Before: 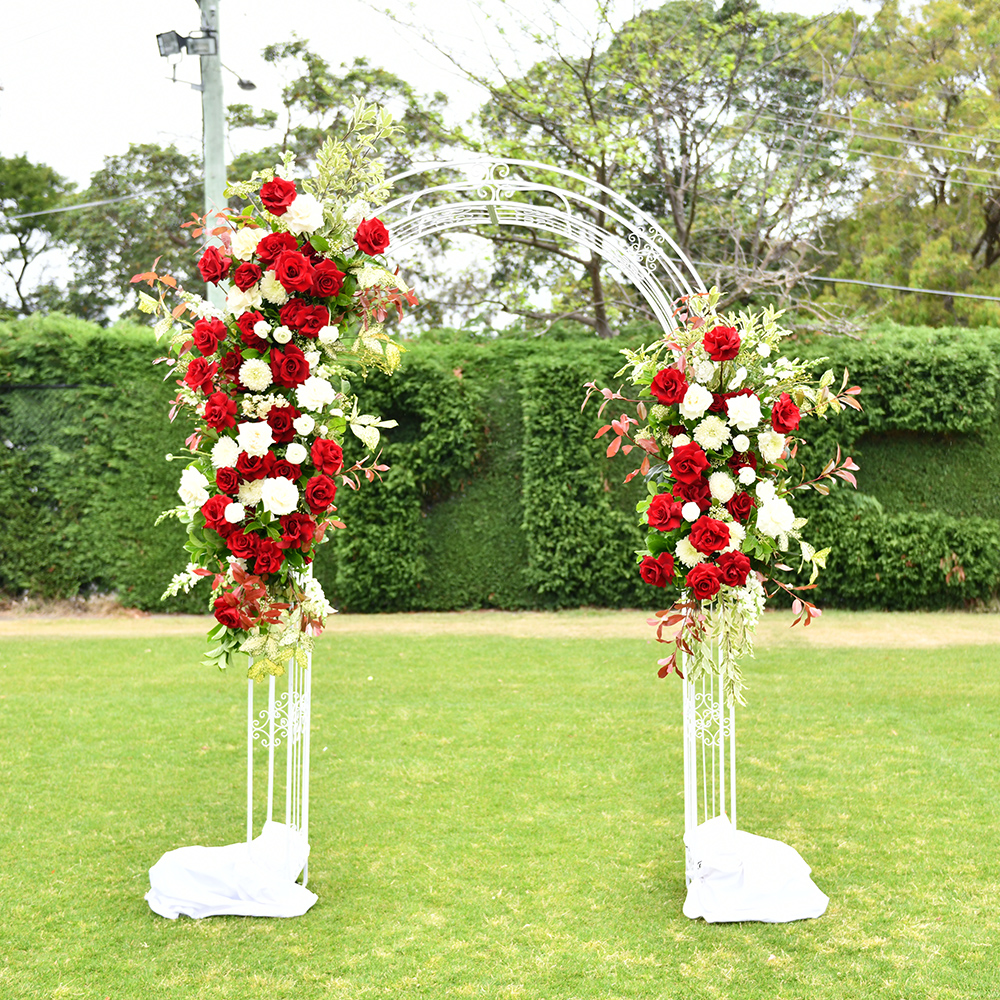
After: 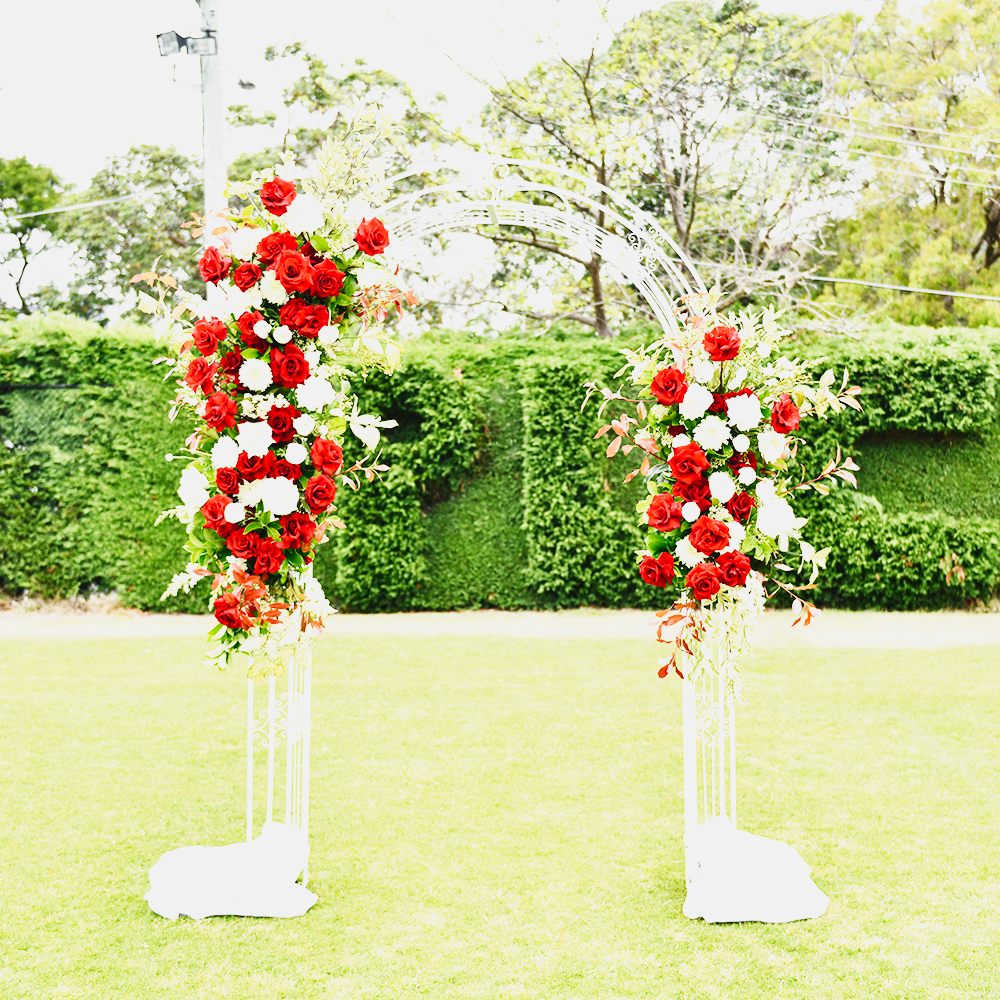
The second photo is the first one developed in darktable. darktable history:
base curve: curves: ch0 [(0, 0) (0.007, 0.004) (0.027, 0.03) (0.046, 0.07) (0.207, 0.54) (0.442, 0.872) (0.673, 0.972) (1, 1)], preserve colors none
contrast brightness saturation: contrast -0.086, brightness -0.044, saturation -0.109
